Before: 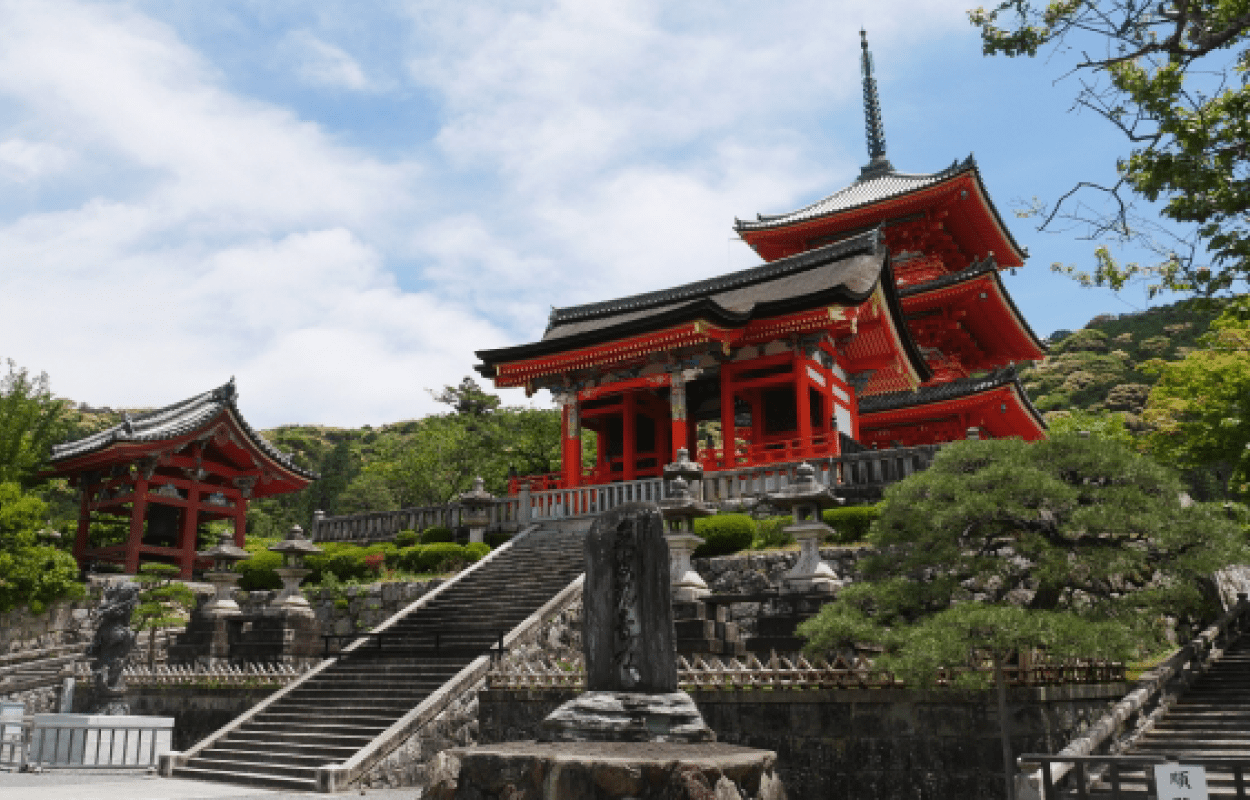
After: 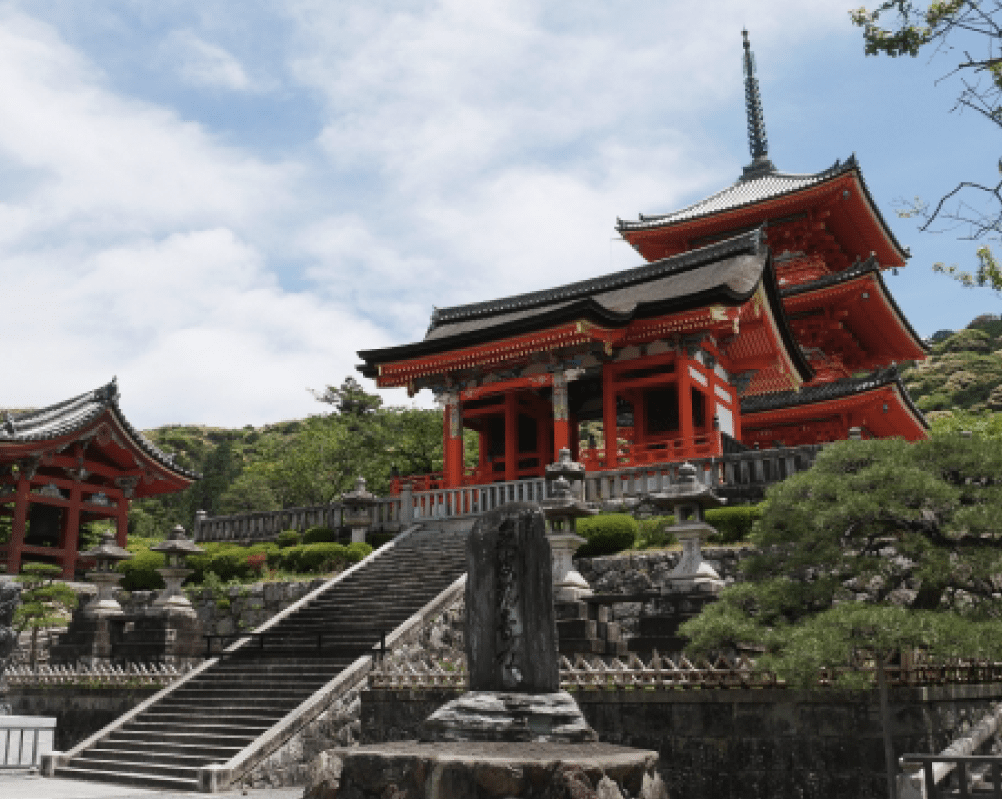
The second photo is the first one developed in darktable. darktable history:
color correction: saturation 0.8
crop and rotate: left 9.597%, right 10.195%
